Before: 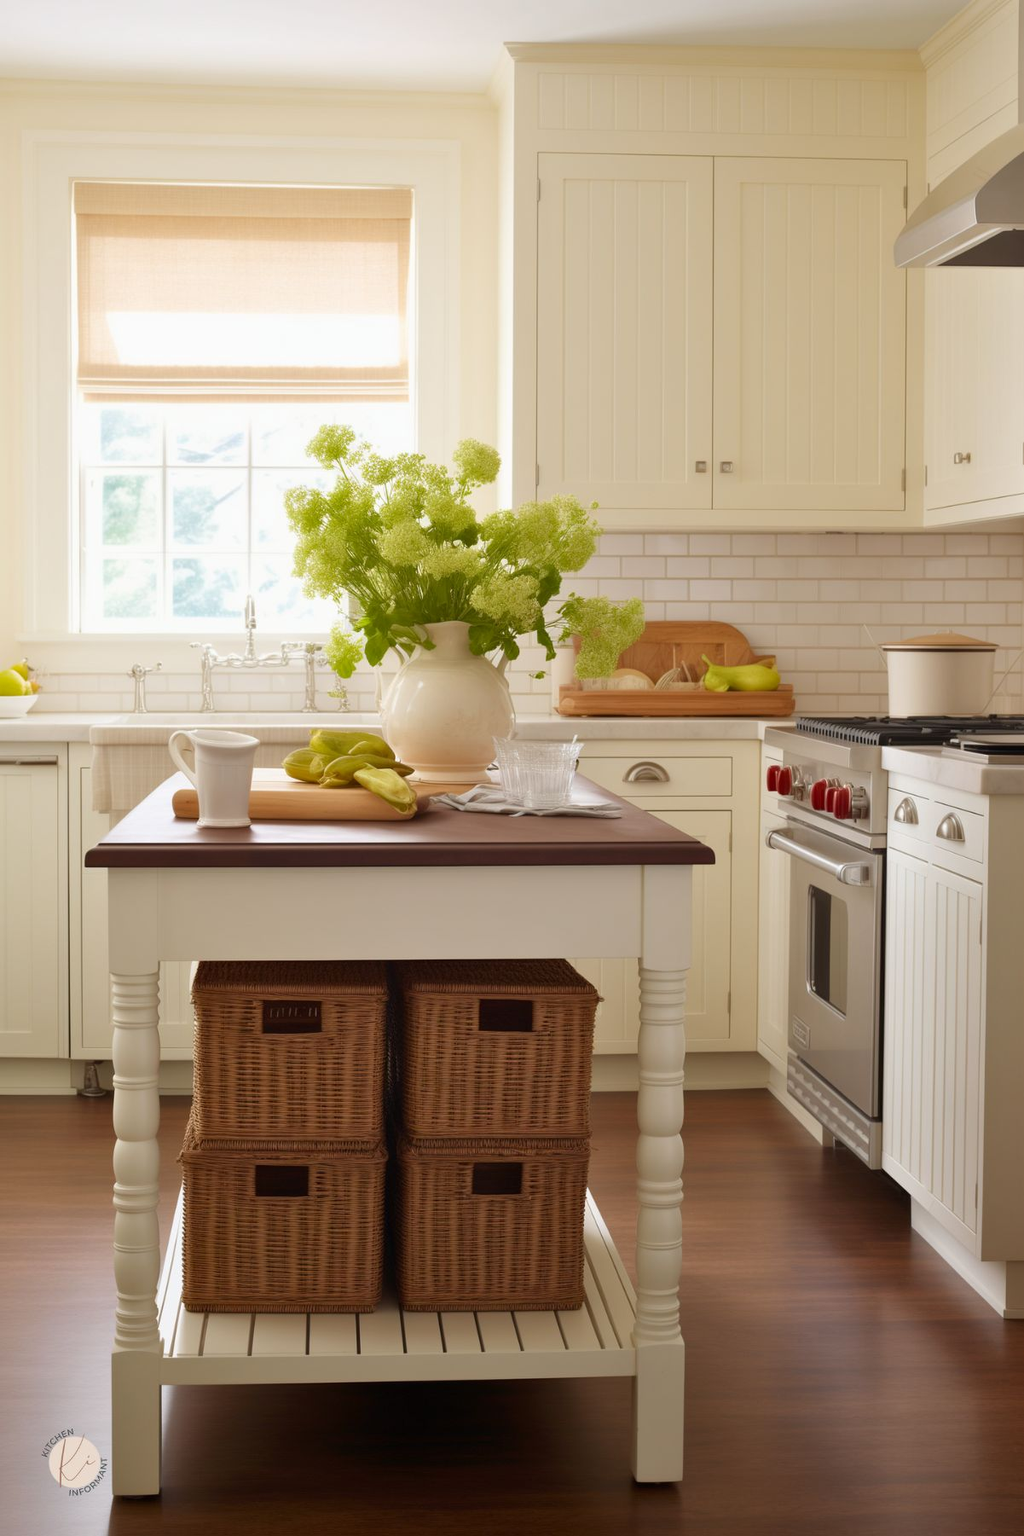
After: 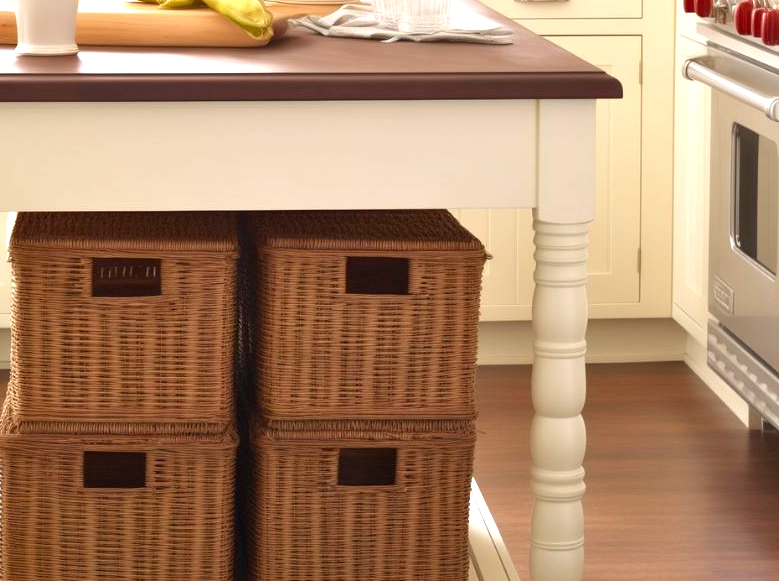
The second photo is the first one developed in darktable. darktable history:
base curve: curves: ch0 [(0, 0) (0.472, 0.455) (1, 1)], preserve colors none
crop: left 18.033%, top 50.83%, right 17.099%, bottom 16.907%
exposure: exposure 0.99 EV, compensate highlight preservation false
